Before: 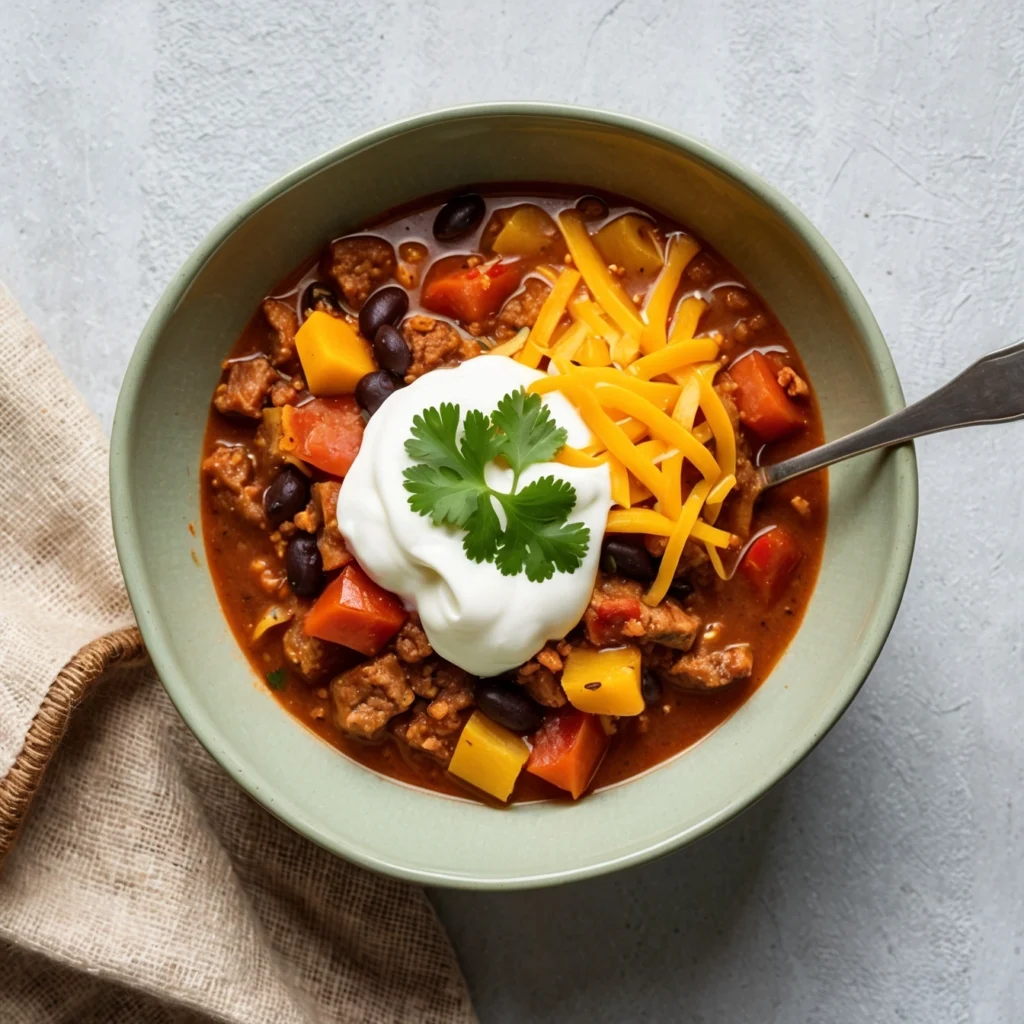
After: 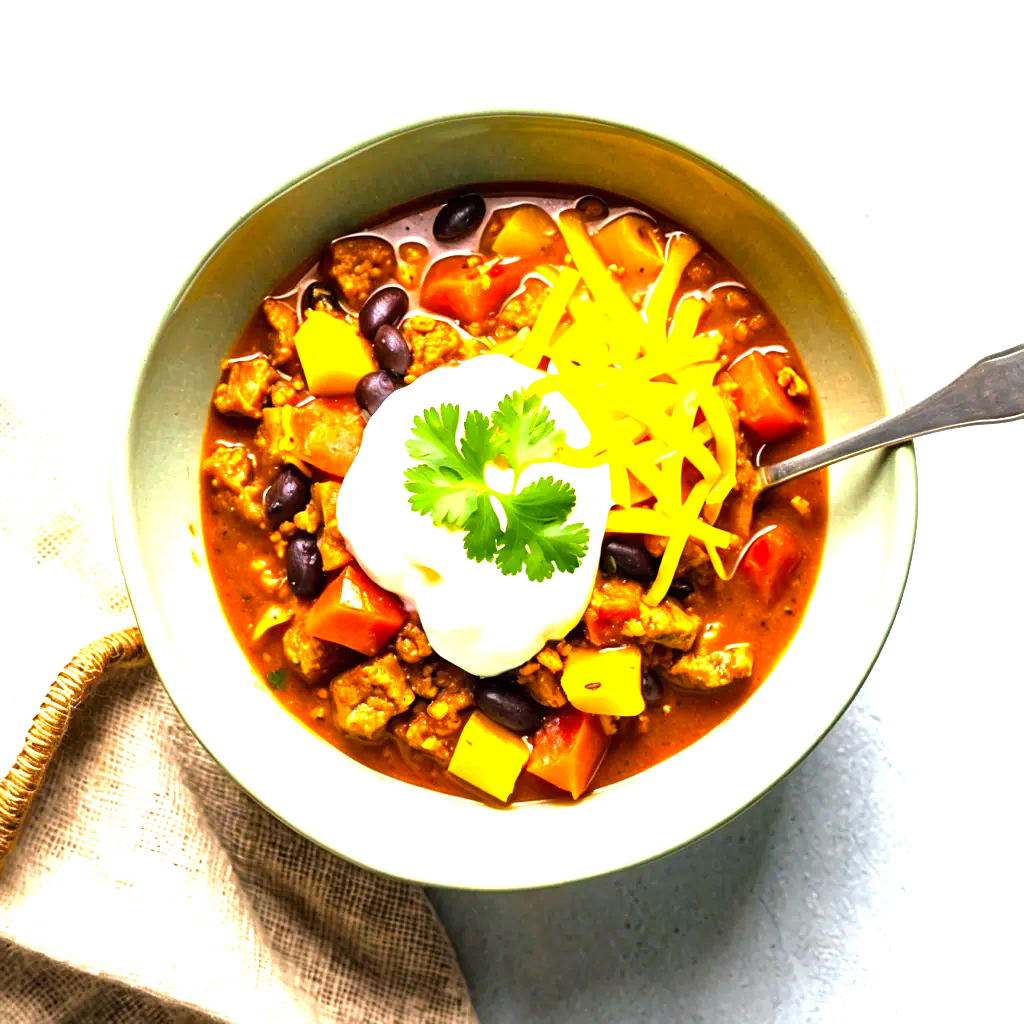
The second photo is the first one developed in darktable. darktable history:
color balance rgb: shadows lift › chroma 5.084%, shadows lift › hue 238.04°, perceptual saturation grading › global saturation 25.481%, perceptual brilliance grading › global brilliance 12.259%, global vibrance 20%
exposure: black level correction 0, exposure 1 EV, compensate highlight preservation false
sharpen: amount 0.206
tone equalizer: -8 EV -0.753 EV, -7 EV -0.703 EV, -6 EV -0.612 EV, -5 EV -0.377 EV, -3 EV 0.37 EV, -2 EV 0.6 EV, -1 EV 0.687 EV, +0 EV 0.766 EV
